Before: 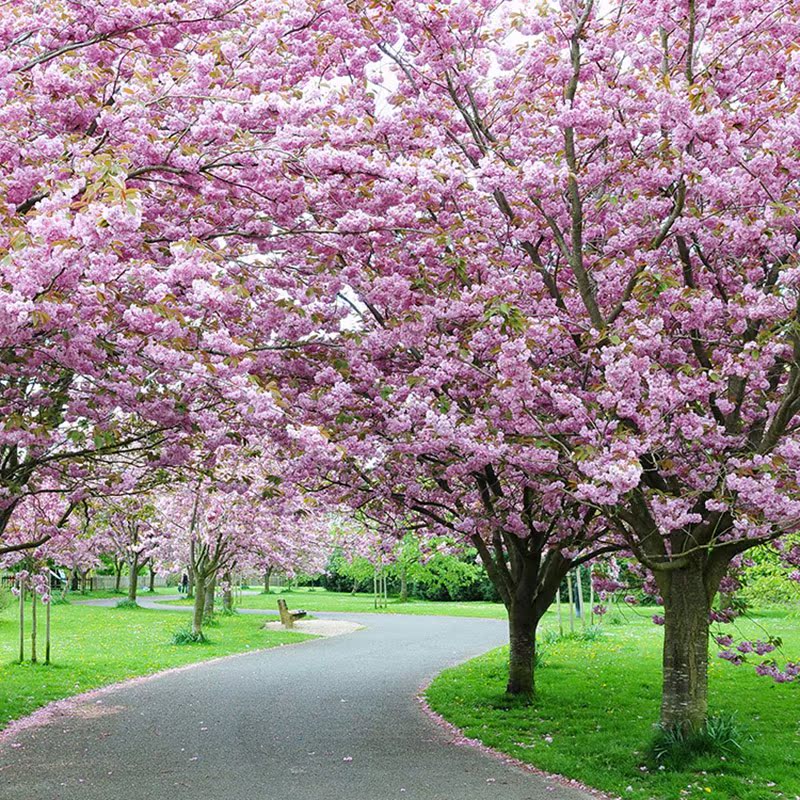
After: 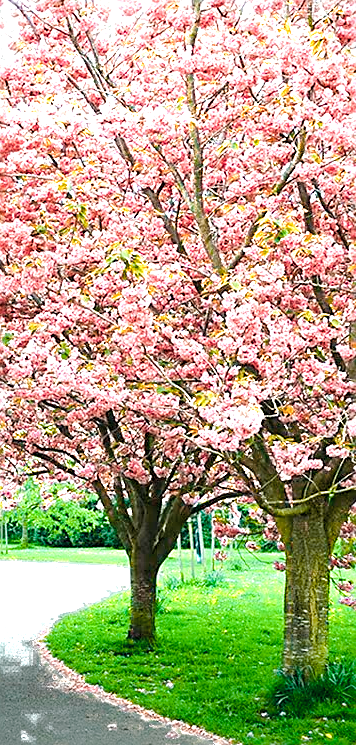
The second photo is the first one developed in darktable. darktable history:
exposure: black level correction 0, exposure 0.702 EV, compensate exposure bias true, compensate highlight preservation false
vignetting: saturation 0.044, center (-0.031, -0.045)
color balance rgb: power › hue 315.95°, shadows fall-off 102.82%, perceptual saturation grading › global saturation 54.265%, perceptual saturation grading › highlights -50.394%, perceptual saturation grading › mid-tones 39.588%, perceptual saturation grading › shadows 30.122%, perceptual brilliance grading › mid-tones 9.449%, perceptual brilliance grading › shadows 15.501%, mask middle-gray fulcrum 23.066%, global vibrance 20%
crop: left 47.396%, top 6.766%, right 8.075%
color zones: curves: ch0 [(0.018, 0.548) (0.197, 0.654) (0.425, 0.447) (0.605, 0.658) (0.732, 0.579)]; ch1 [(0.105, 0.531) (0.224, 0.531) (0.386, 0.39) (0.618, 0.456) (0.732, 0.456) (0.956, 0.421)]; ch2 [(0.039, 0.583) (0.215, 0.465) (0.399, 0.544) (0.465, 0.548) (0.614, 0.447) (0.724, 0.43) (0.882, 0.623) (0.956, 0.632)], process mode strong
sharpen: on, module defaults
